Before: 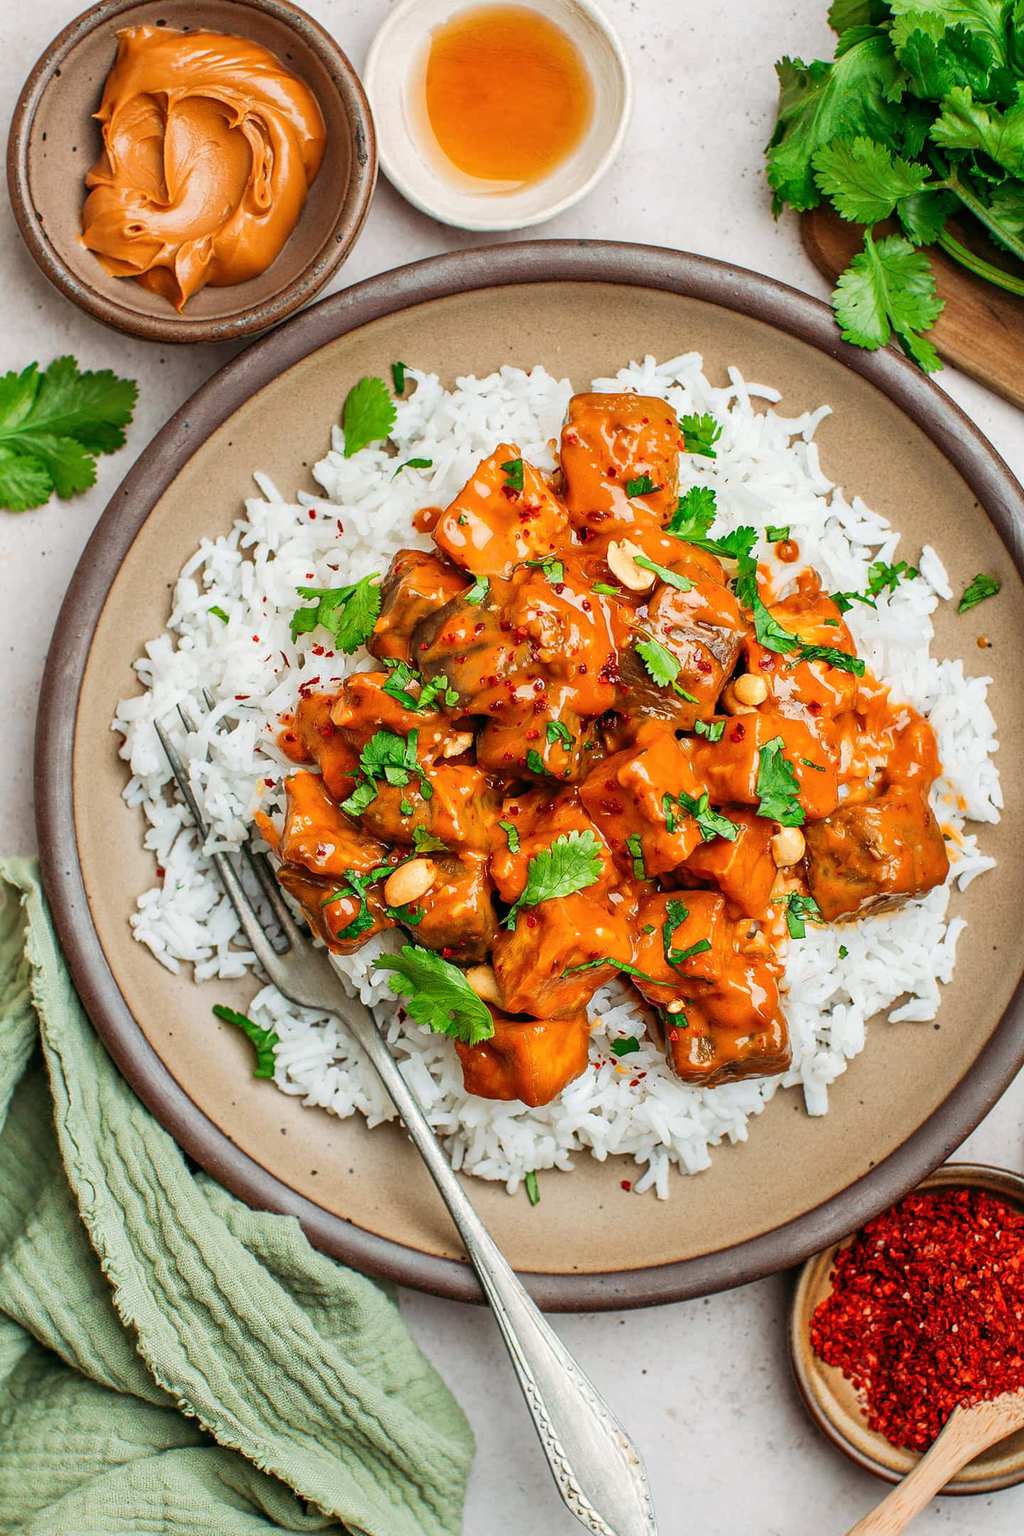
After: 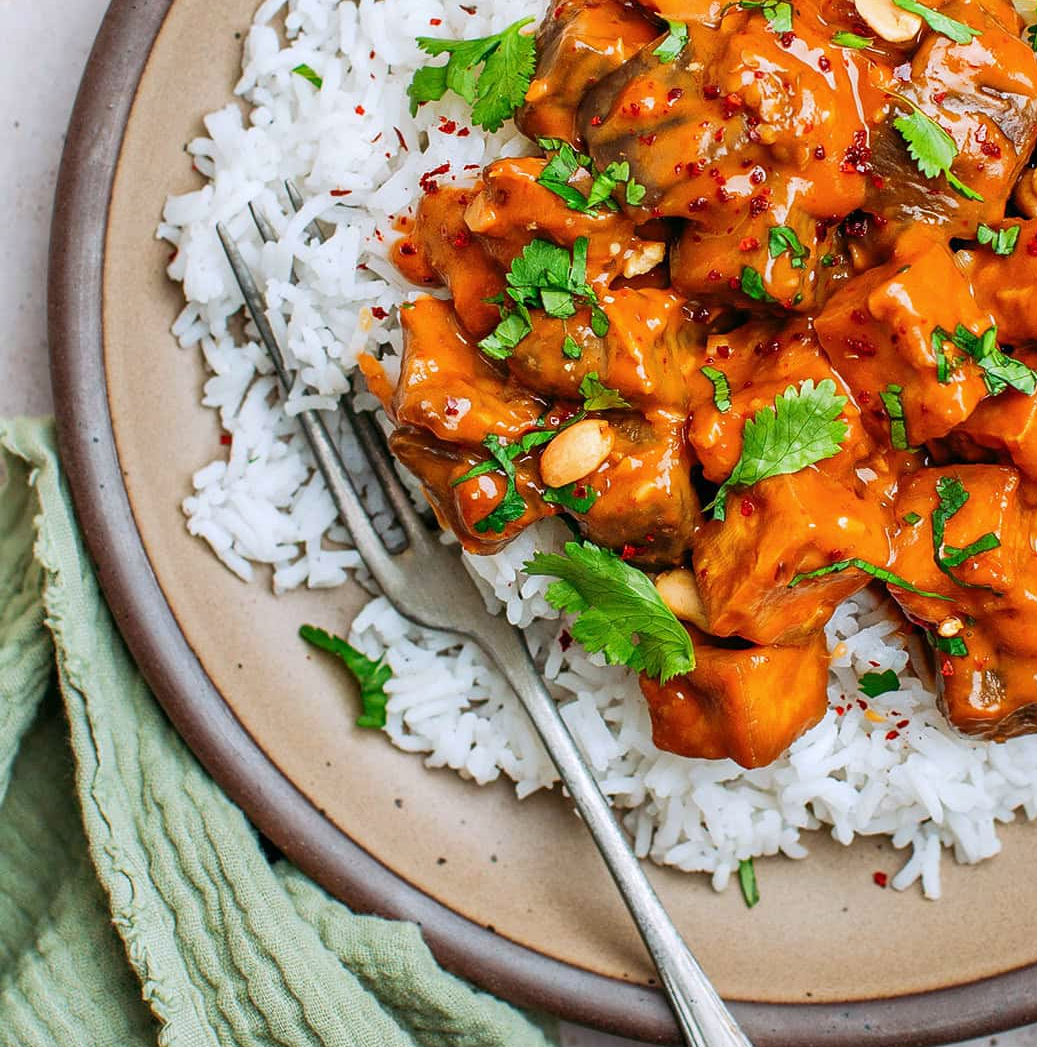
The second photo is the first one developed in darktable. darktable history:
crop: top 36.498%, right 27.964%, bottom 14.995%
white balance: red 0.984, blue 1.059
